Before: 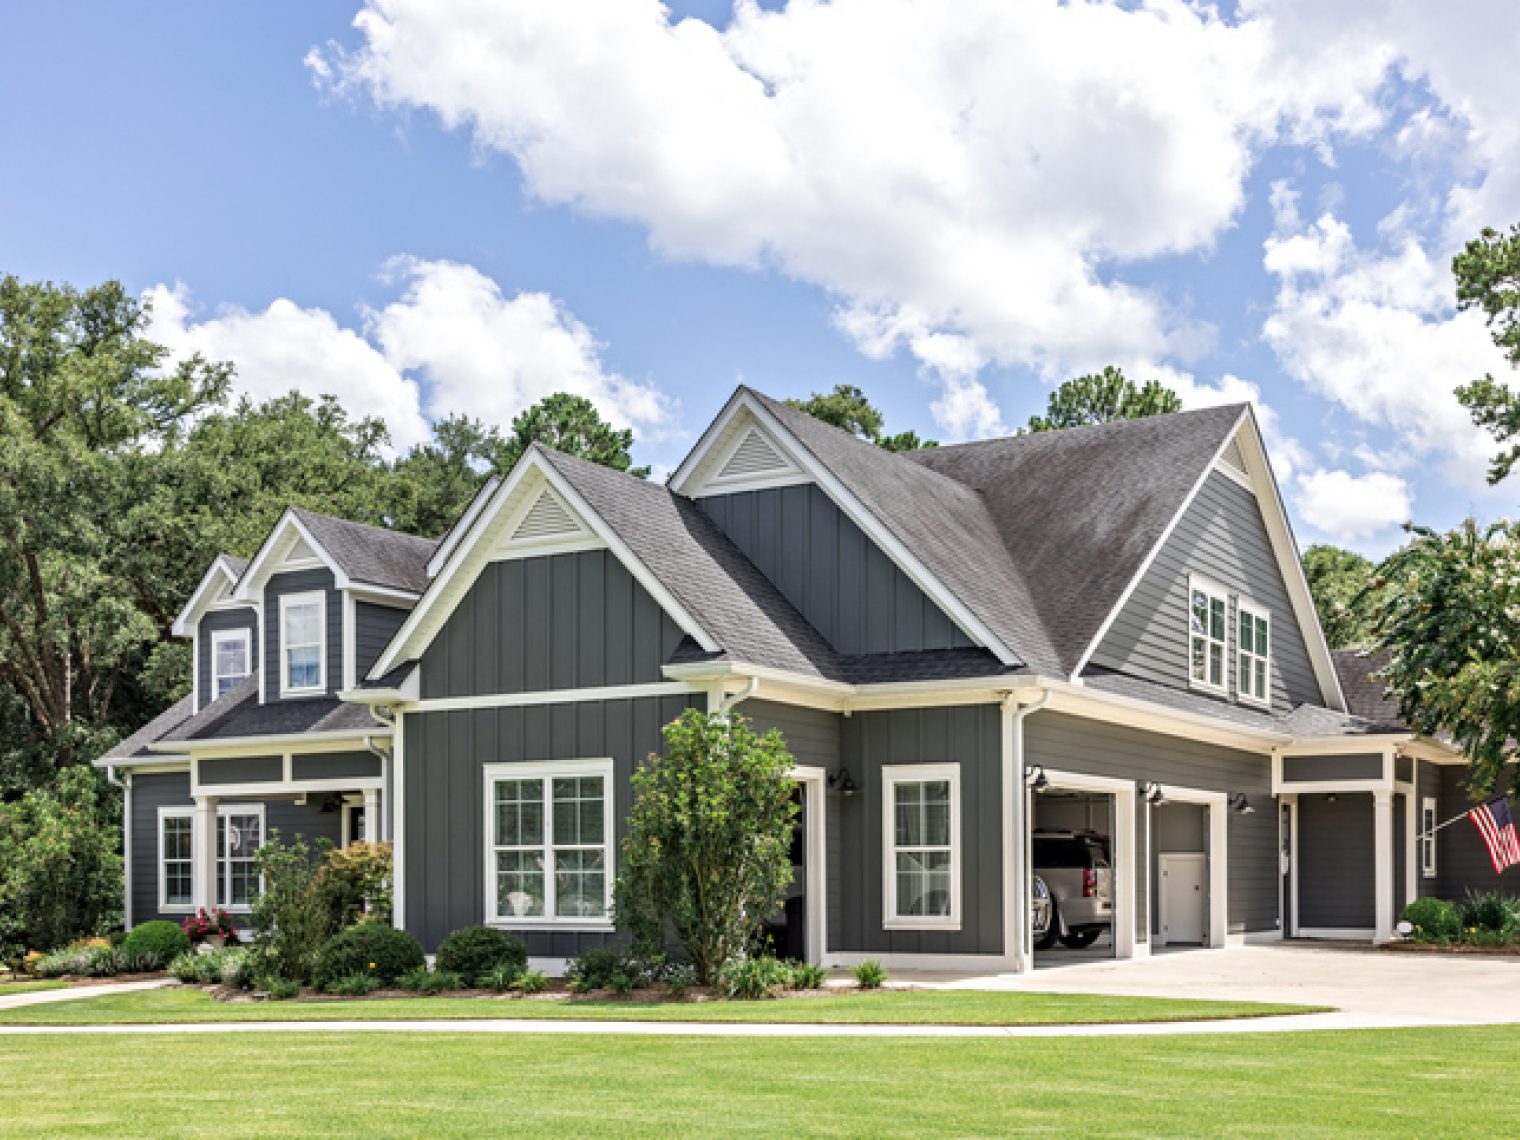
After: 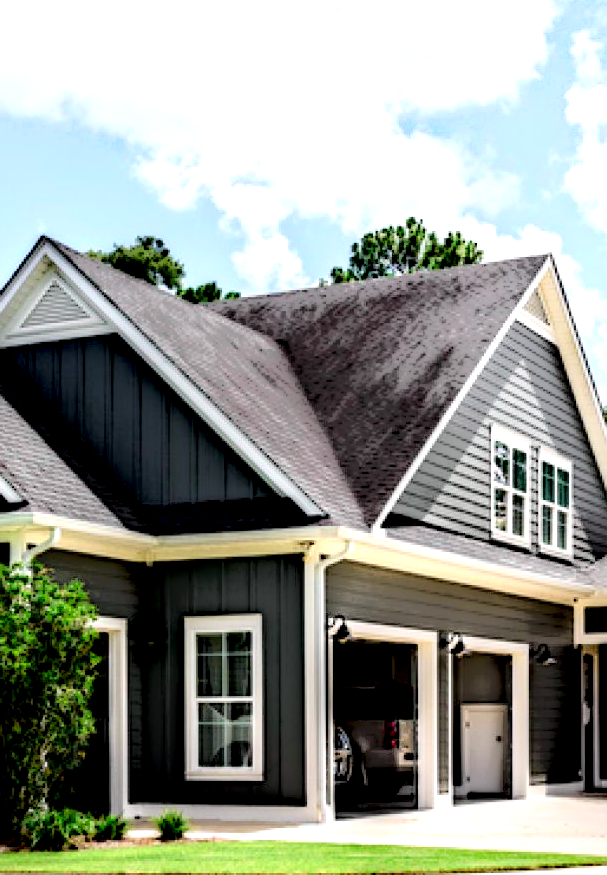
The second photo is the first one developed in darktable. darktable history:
tone curve: curves: ch0 [(0, 0) (0.051, 0.027) (0.096, 0.071) (0.241, 0.247) (0.455, 0.52) (0.594, 0.692) (0.715, 0.845) (0.84, 0.936) (1, 1)]; ch1 [(0, 0) (0.1, 0.038) (0.318, 0.243) (0.399, 0.351) (0.478, 0.469) (0.499, 0.499) (0.534, 0.549) (0.565, 0.605) (0.601, 0.644) (0.666, 0.701) (1, 1)]; ch2 [(0, 0) (0.453, 0.45) (0.479, 0.483) (0.504, 0.499) (0.52, 0.508) (0.561, 0.573) (0.592, 0.617) (0.824, 0.815) (1, 1)], color space Lab, independent channels, preserve colors none
crop: left 45.966%, top 13.081%, right 14.083%, bottom 10.11%
shadows and highlights: shadows 29.62, highlights -30.38, low approximation 0.01, soften with gaussian
exposure: black level correction 0, exposure 1.095 EV, compensate exposure bias true, compensate highlight preservation false
local contrast: highlights 0%, shadows 244%, detail 164%, midtone range 0.008
tone equalizer: edges refinement/feathering 500, mask exposure compensation -1.57 EV, preserve details no
